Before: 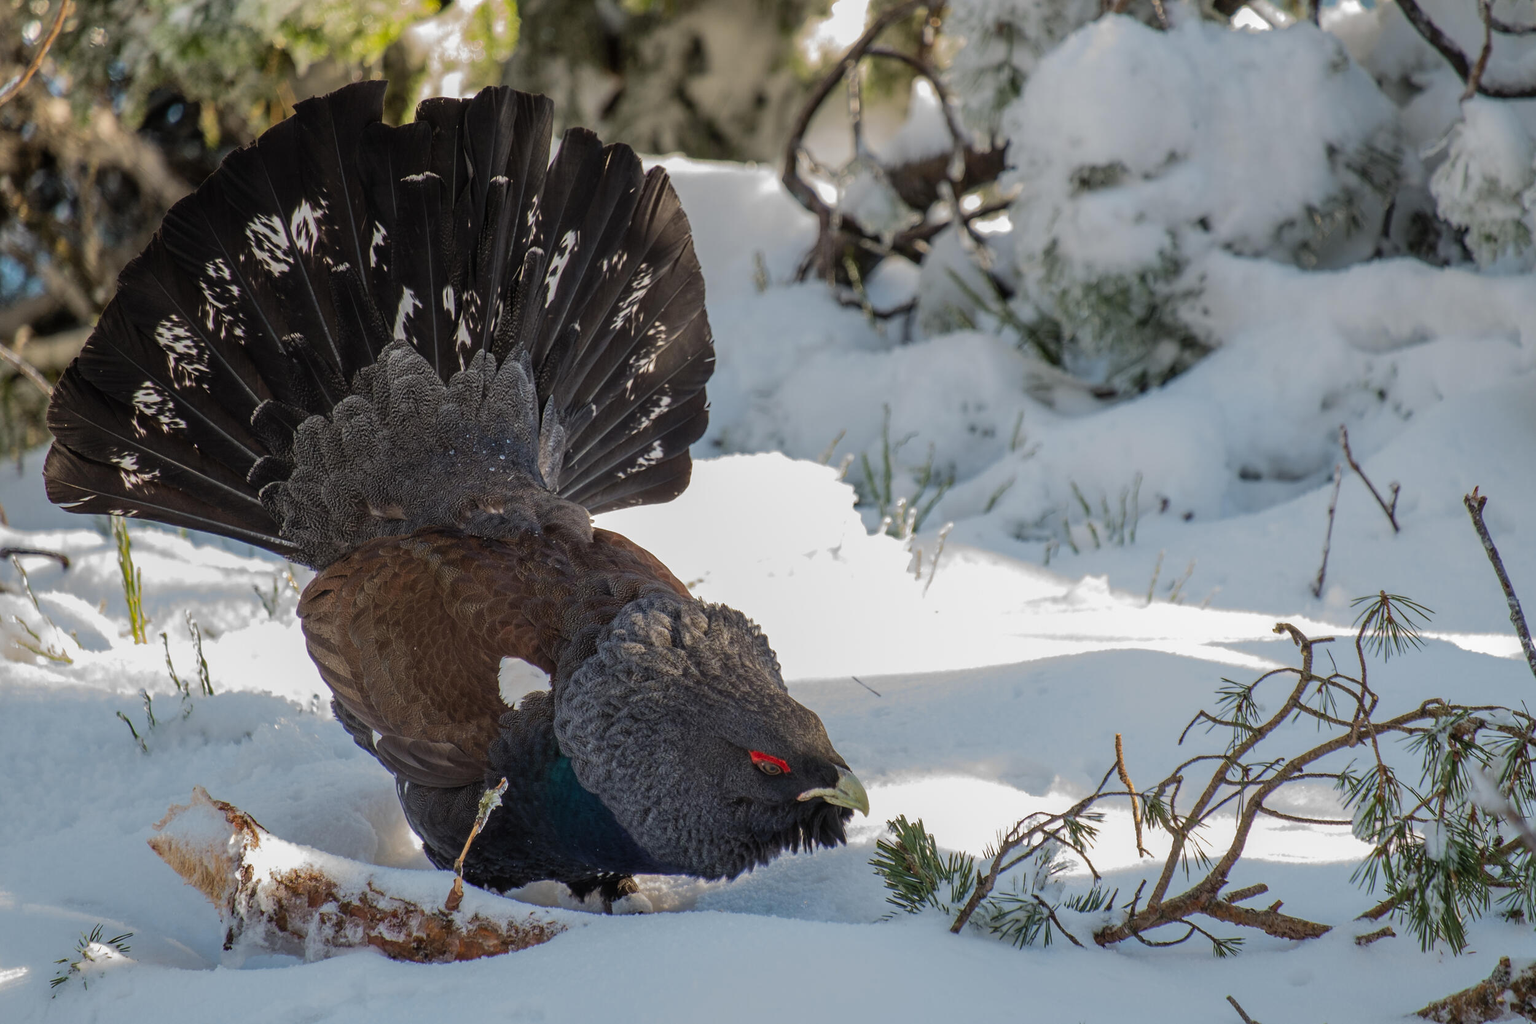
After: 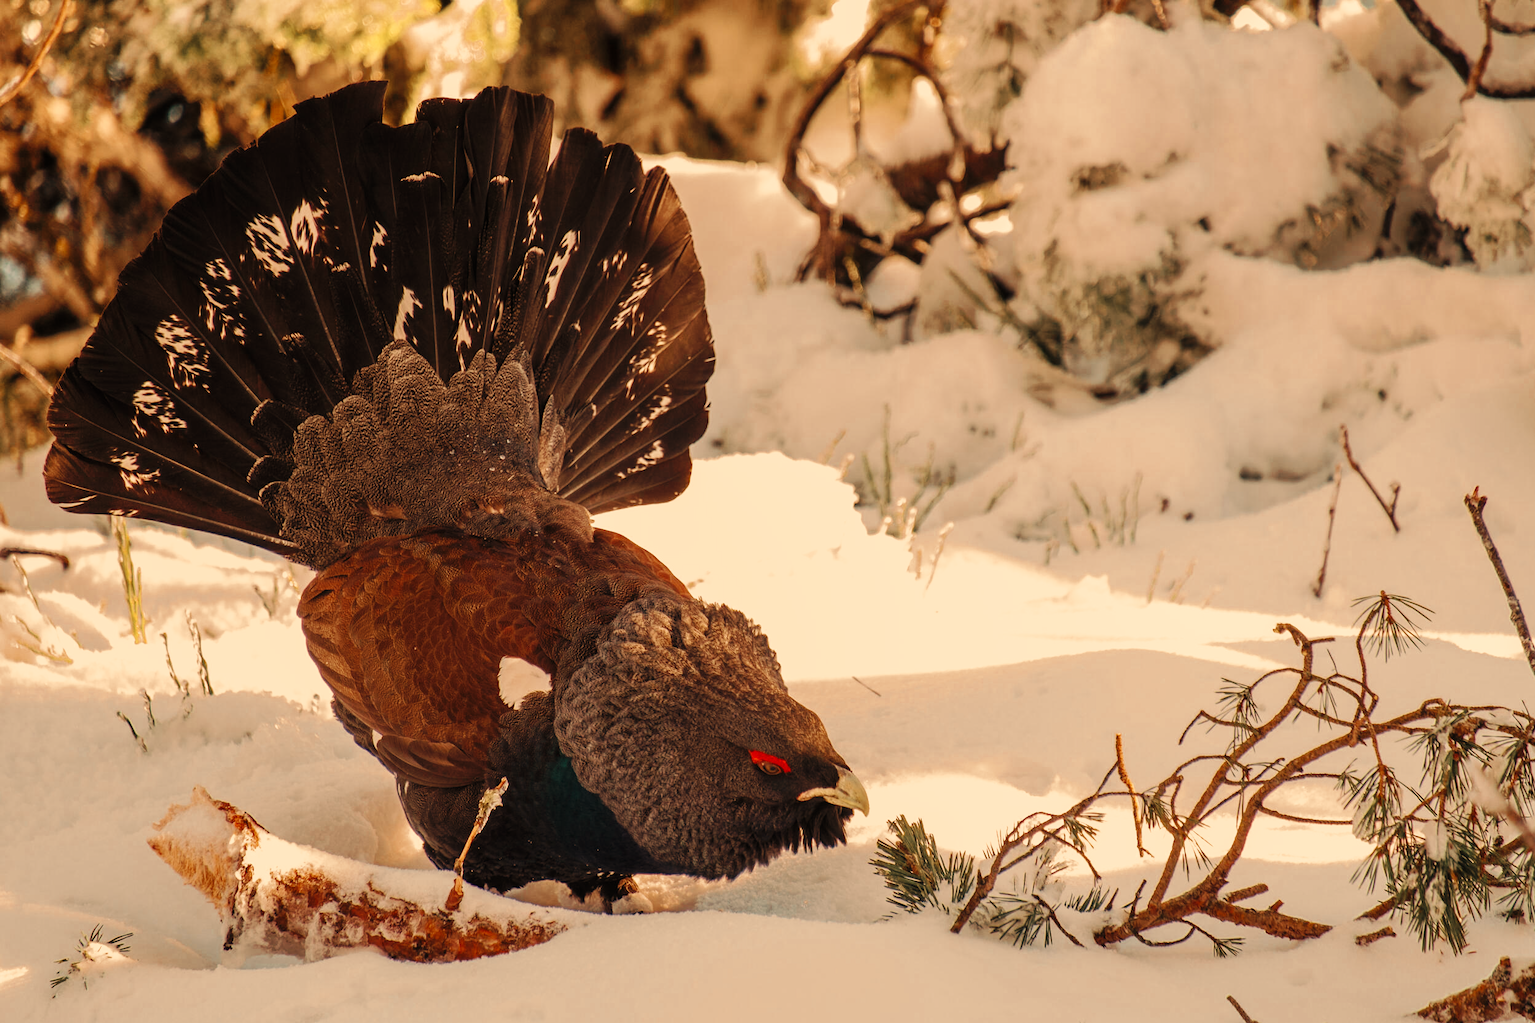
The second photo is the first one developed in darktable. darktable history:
white balance: red 1.467, blue 0.684
color zones: curves: ch0 [(0, 0.5) (0.125, 0.4) (0.25, 0.5) (0.375, 0.4) (0.5, 0.4) (0.625, 0.6) (0.75, 0.6) (0.875, 0.5)]; ch1 [(0, 0.35) (0.125, 0.45) (0.25, 0.35) (0.375, 0.35) (0.5, 0.35) (0.625, 0.35) (0.75, 0.45) (0.875, 0.35)]; ch2 [(0, 0.6) (0.125, 0.5) (0.25, 0.5) (0.375, 0.6) (0.5, 0.6) (0.625, 0.5) (0.75, 0.5) (0.875, 0.5)]
base curve: curves: ch0 [(0, 0) (0.032, 0.025) (0.121, 0.166) (0.206, 0.329) (0.605, 0.79) (1, 1)], preserve colors none
